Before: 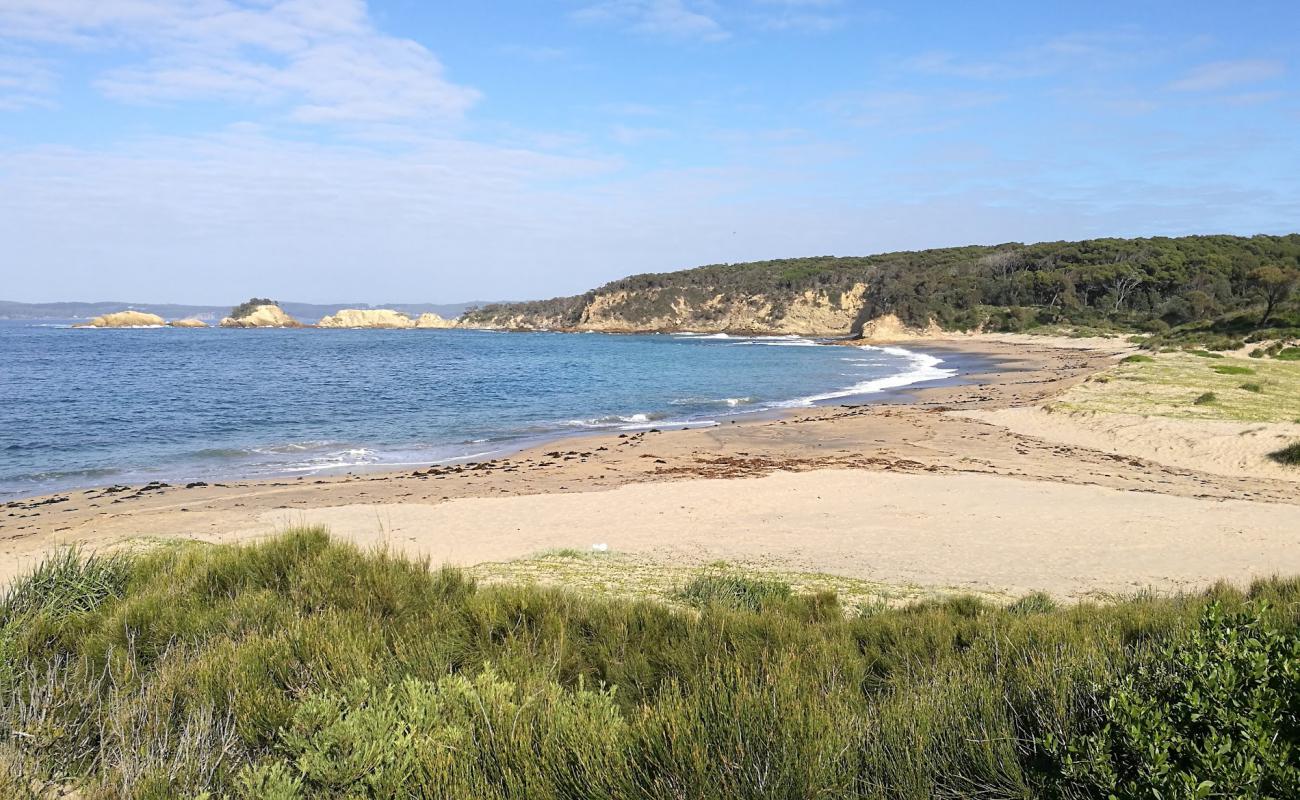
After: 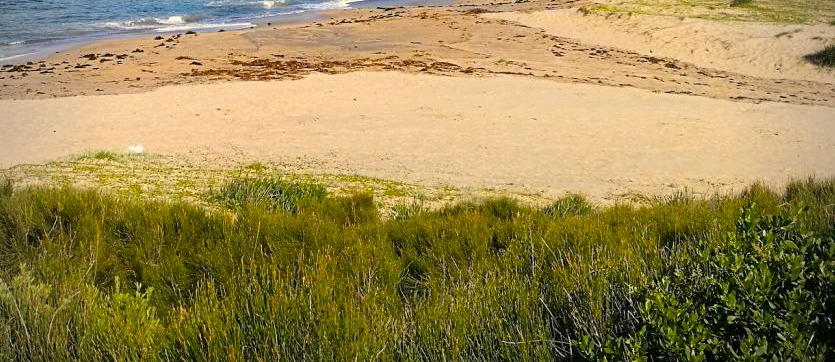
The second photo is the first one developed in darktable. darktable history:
crop and rotate: left 35.764%, top 49.766%, bottom 4.877%
vignetting: fall-off start 75.14%, width/height ratio 1.084
color balance rgb: highlights gain › chroma 3.061%, highlights gain › hue 76.84°, perceptual saturation grading › global saturation 29.996%, saturation formula JzAzBz (2021)
